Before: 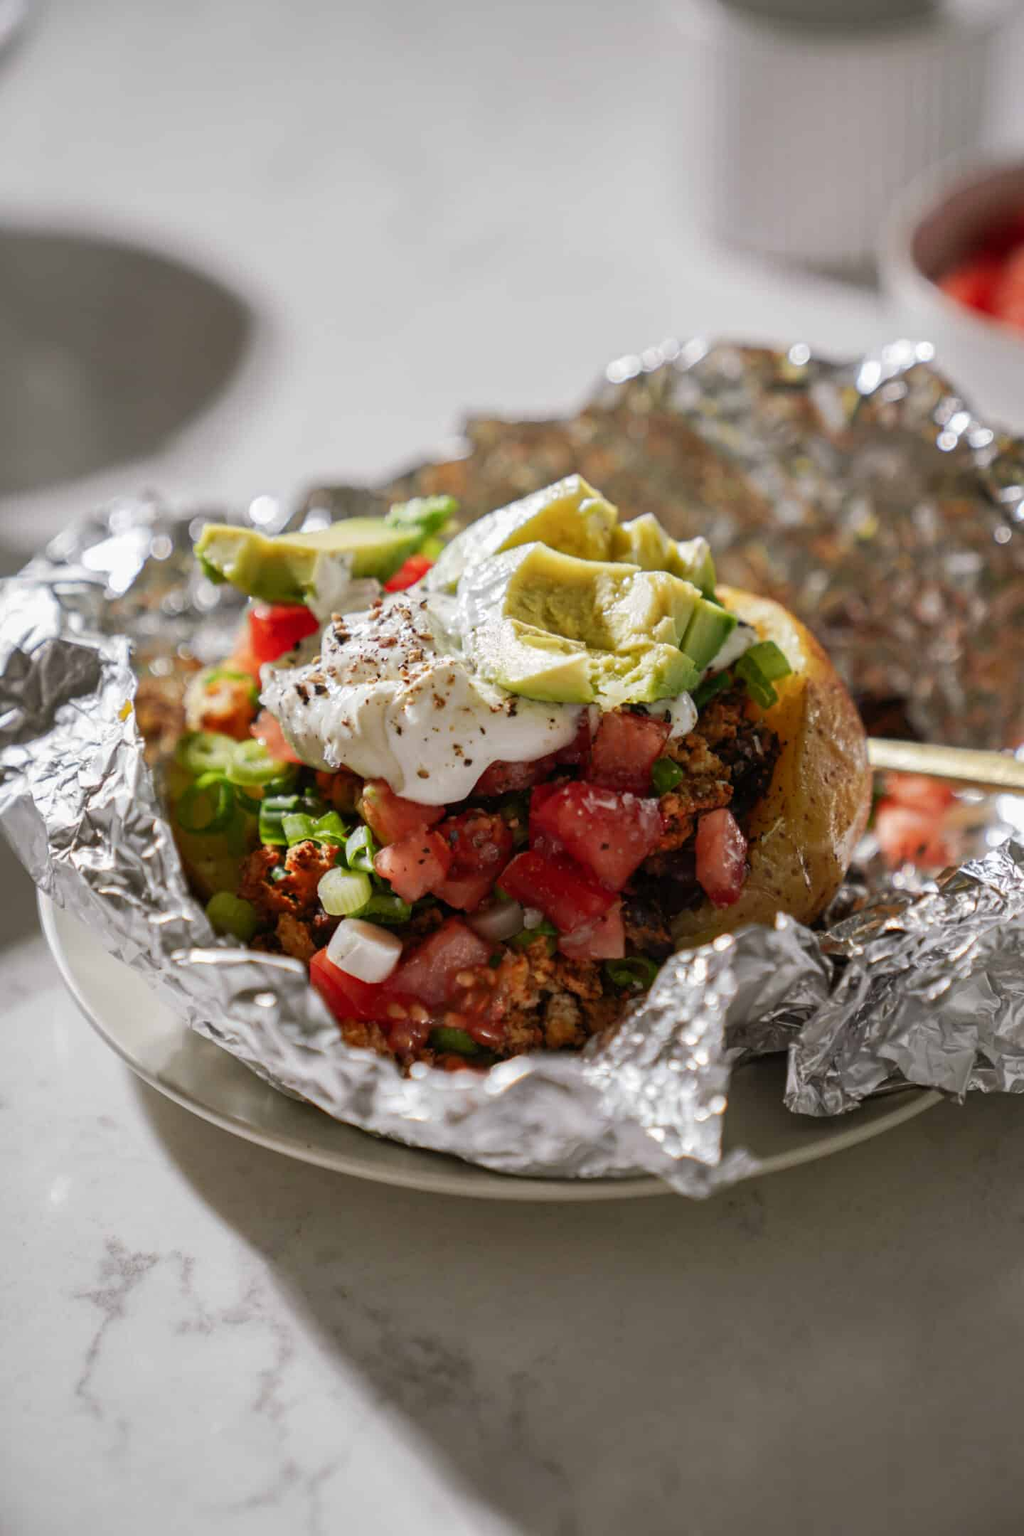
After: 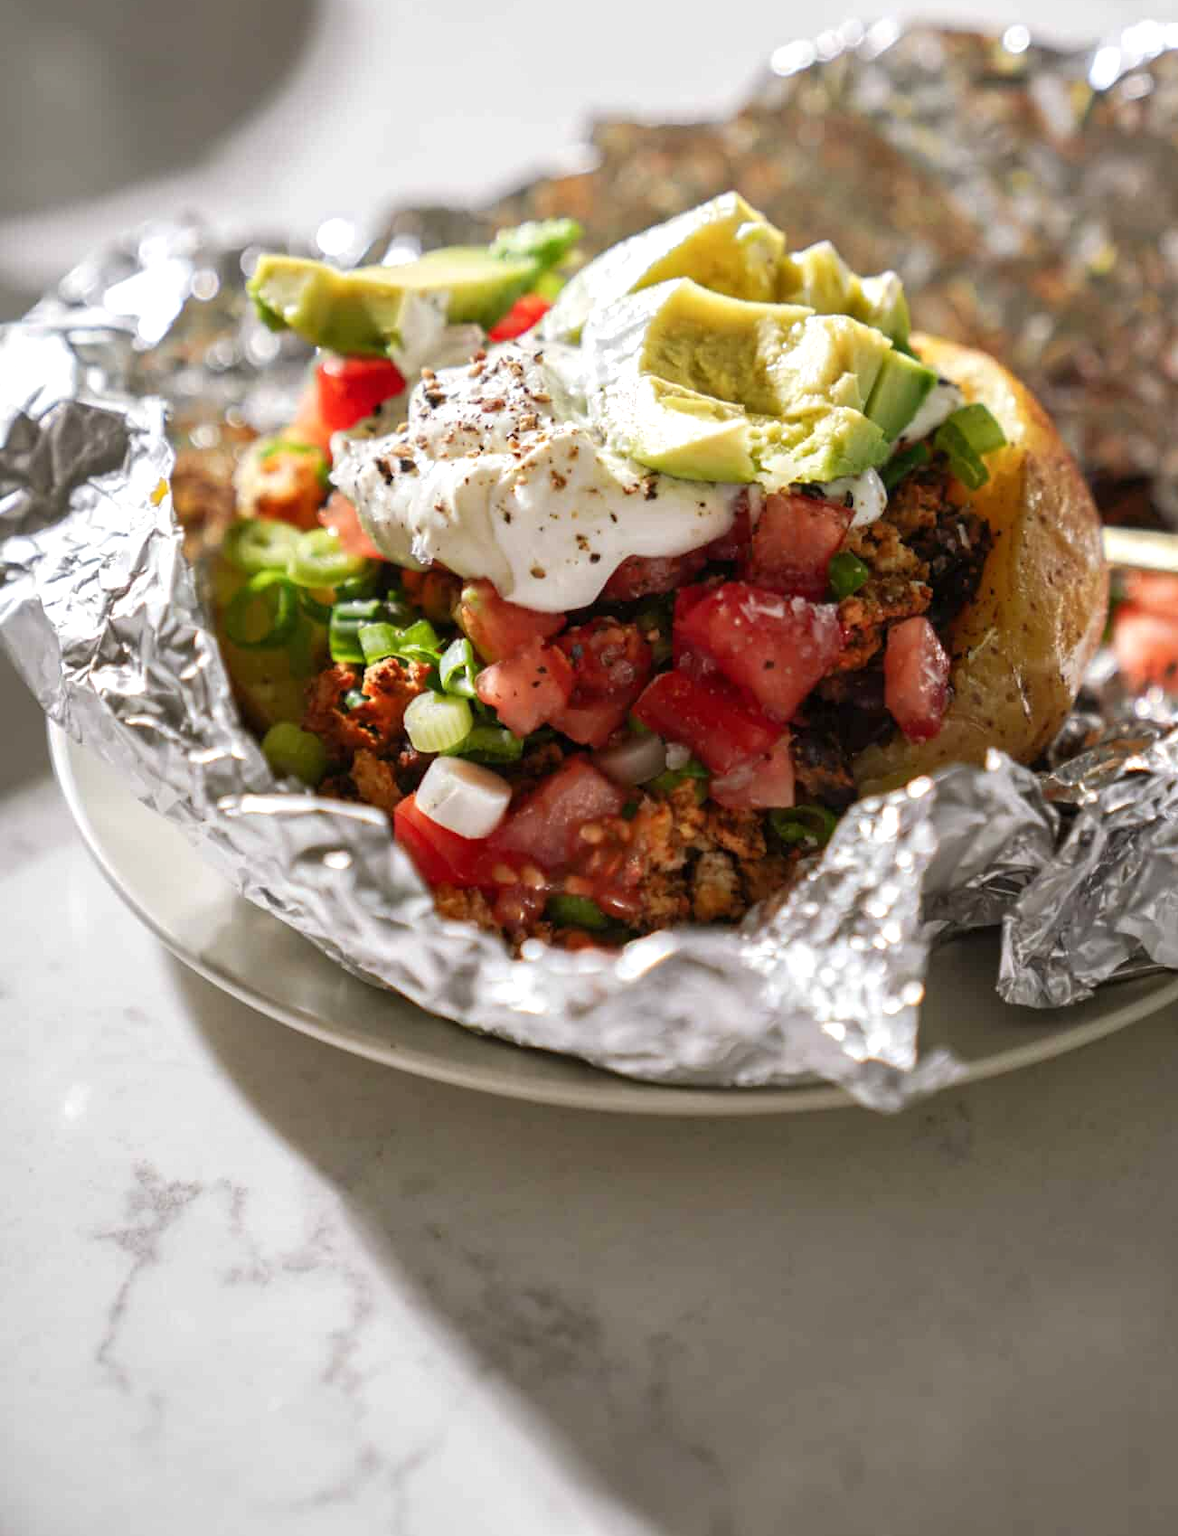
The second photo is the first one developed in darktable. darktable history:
tone equalizer: on, module defaults
exposure: exposure 0.405 EV, compensate highlight preservation false
crop: top 21.109%, right 9.391%, bottom 0.214%
